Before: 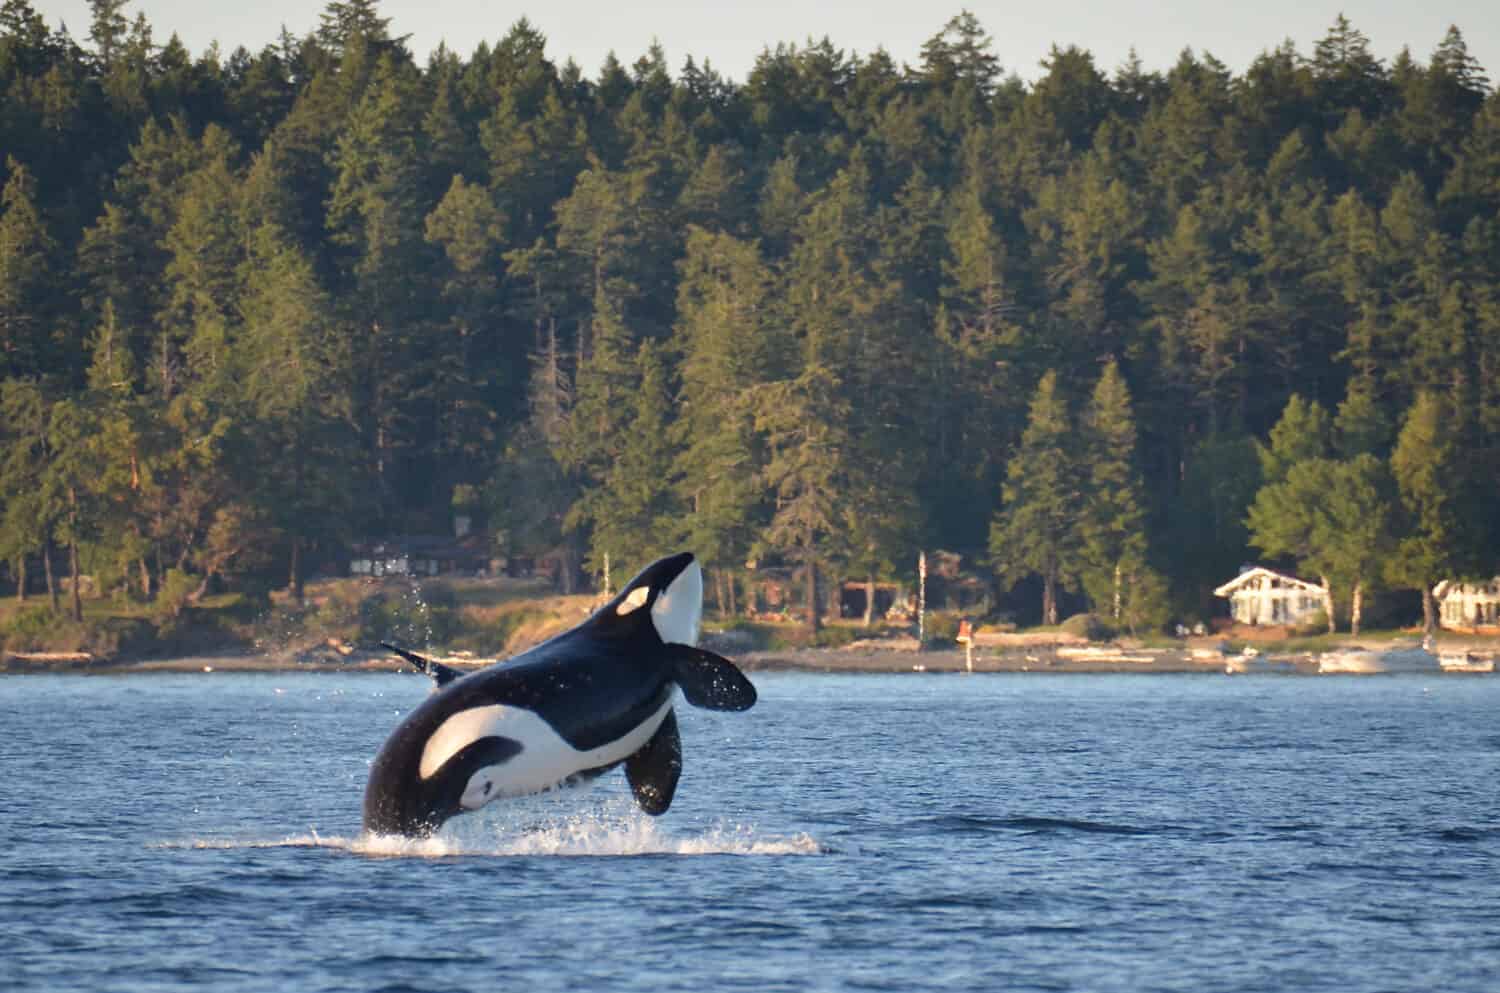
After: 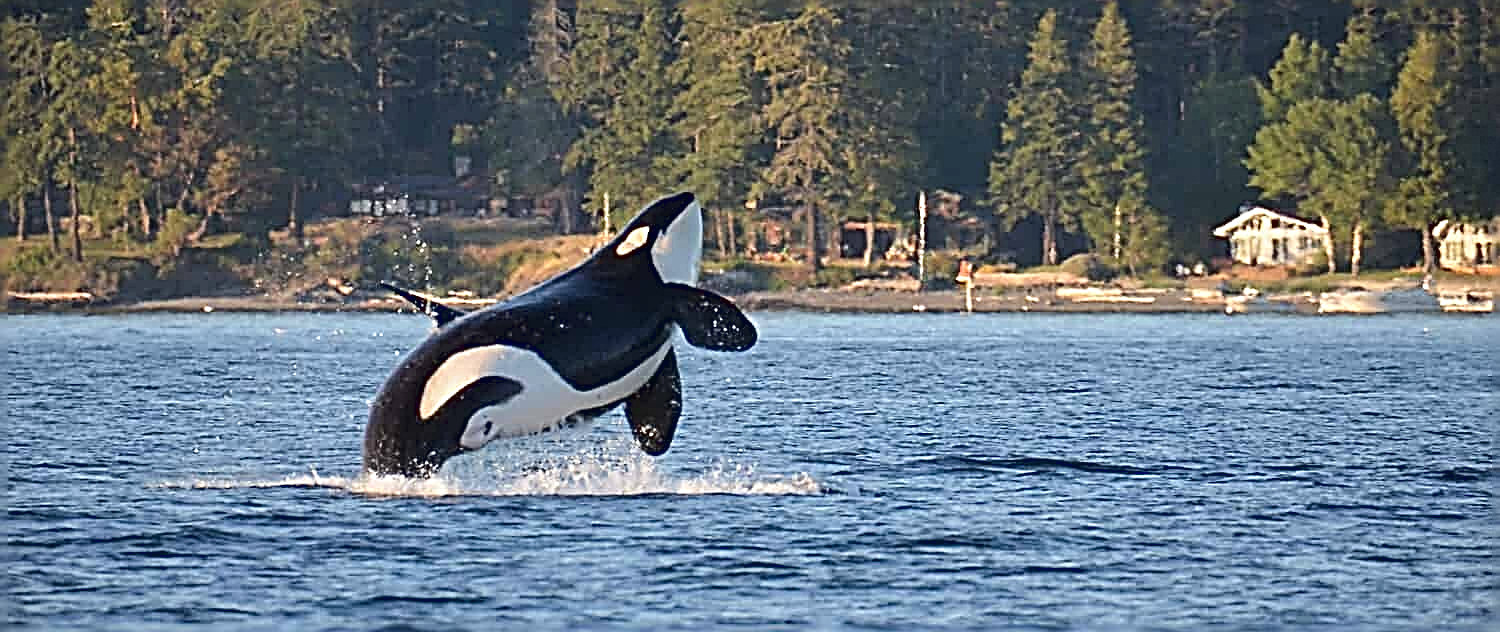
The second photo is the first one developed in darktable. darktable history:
contrast brightness saturation: contrast 0.074
vignetting: fall-off start 91.76%, dithering 8-bit output
tone curve: curves: ch0 [(0, 0.013) (0.036, 0.035) (0.274, 0.288) (0.504, 0.536) (0.844, 0.84) (1, 0.97)]; ch1 [(0, 0) (0.389, 0.403) (0.462, 0.48) (0.499, 0.5) (0.524, 0.529) (0.567, 0.603) (0.626, 0.651) (0.749, 0.781) (1, 1)]; ch2 [(0, 0) (0.464, 0.478) (0.5, 0.501) (0.533, 0.539) (0.599, 0.6) (0.704, 0.732) (1, 1)], color space Lab, linked channels, preserve colors none
crop and rotate: top 36.275%
sharpen: radius 3.174, amount 1.724
